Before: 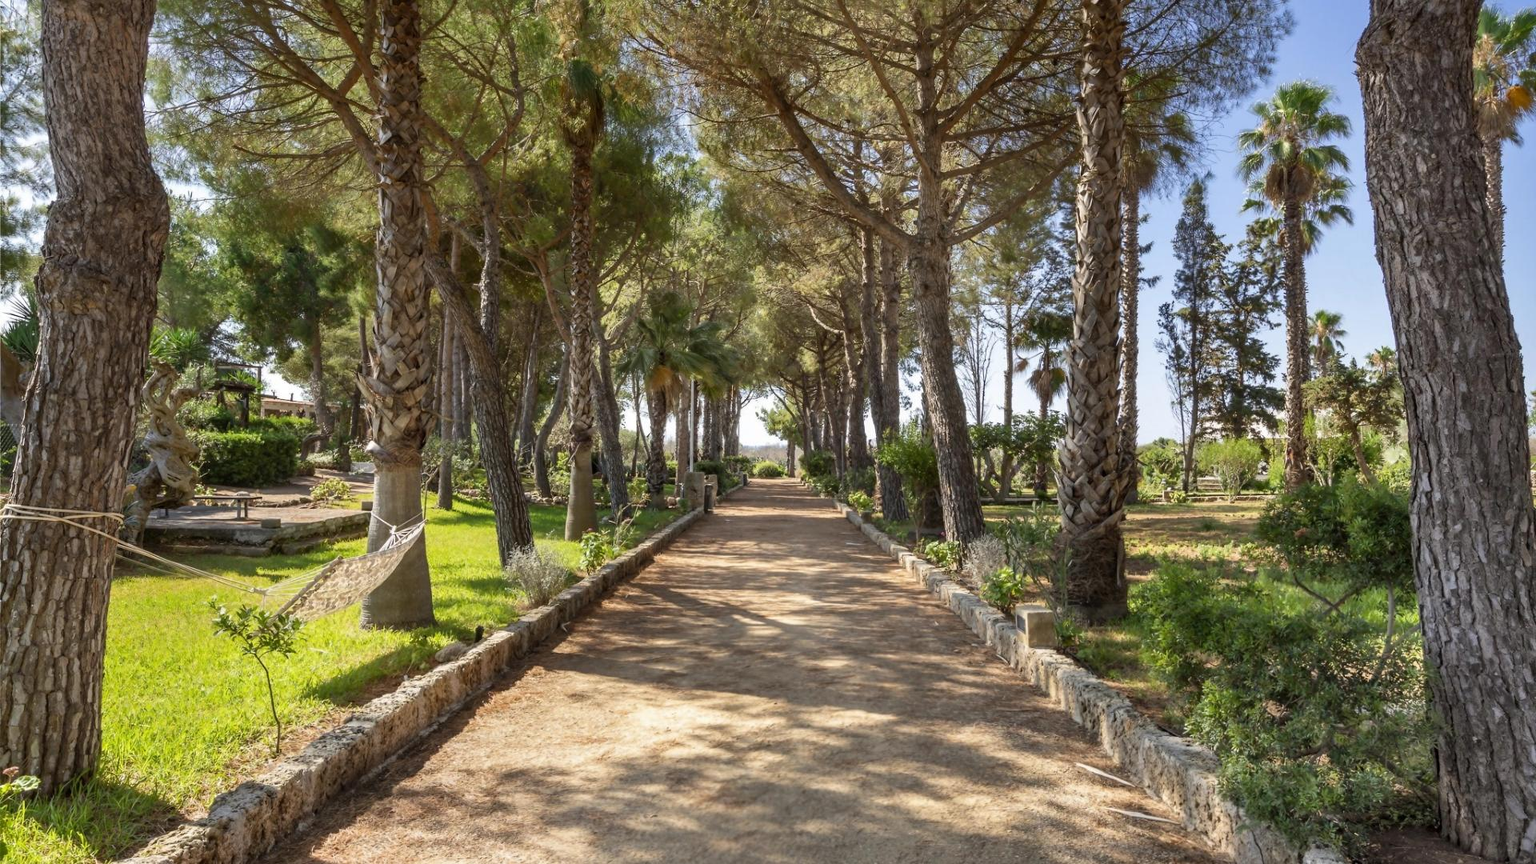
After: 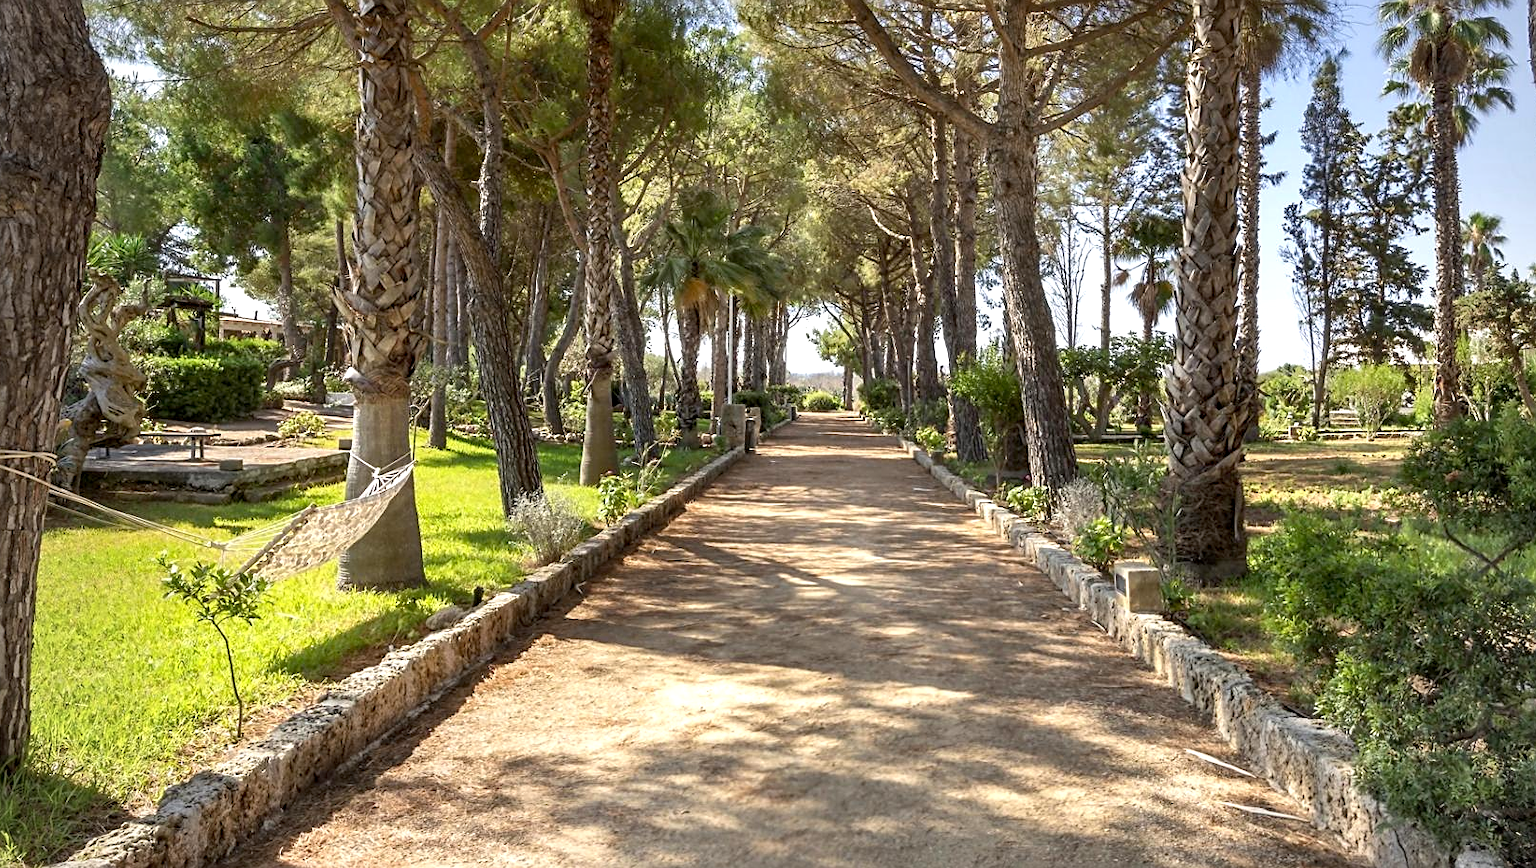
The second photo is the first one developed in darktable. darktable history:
sharpen: on, module defaults
crop and rotate: left 4.986%, top 15.205%, right 10.673%
exposure: black level correction 0.003, exposure 0.389 EV, compensate highlight preservation false
vignetting: brightness -0.397, saturation -0.293
